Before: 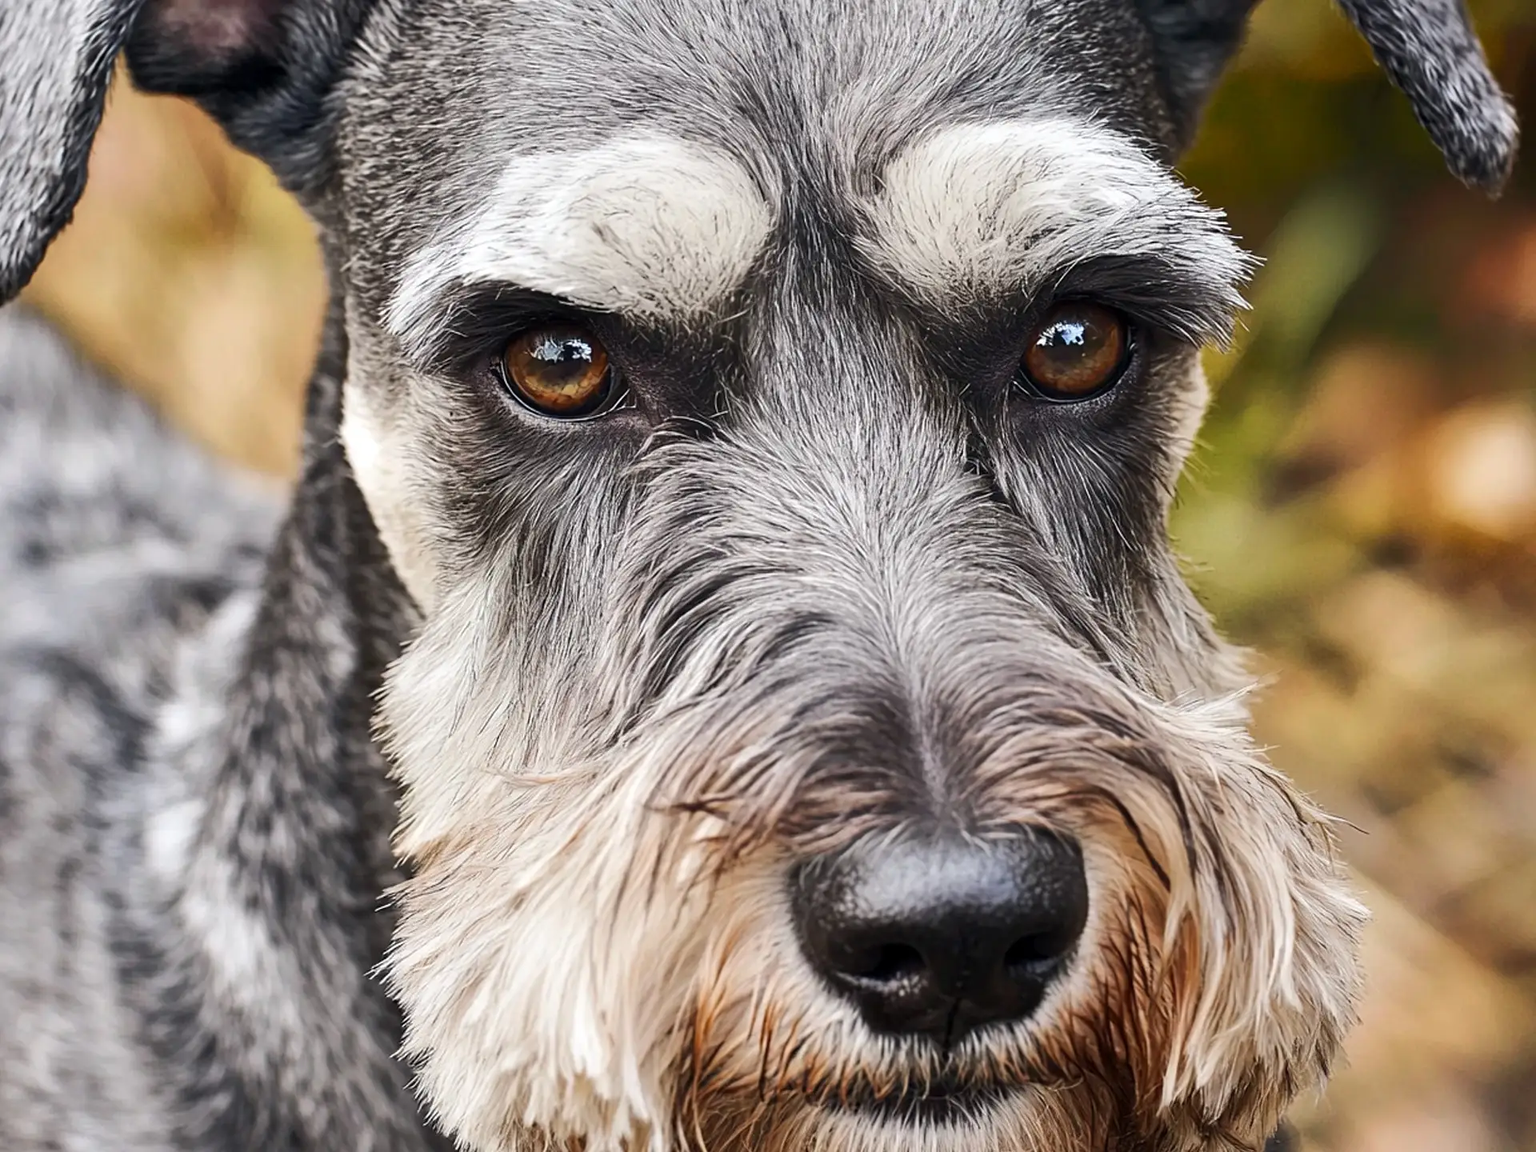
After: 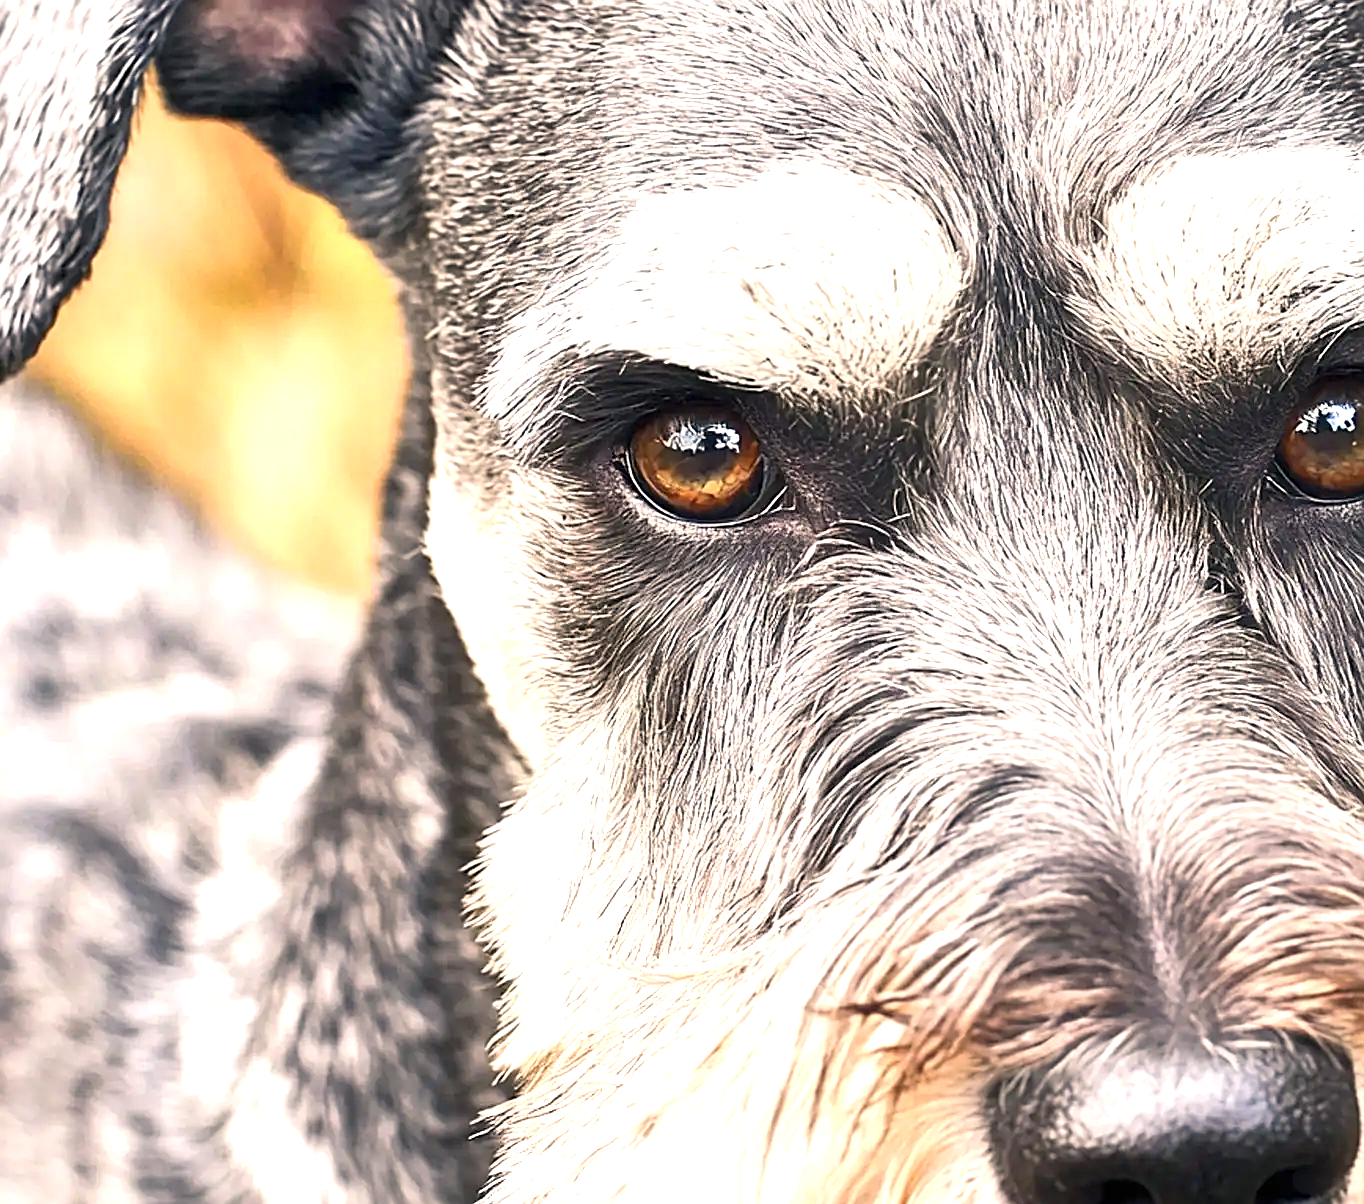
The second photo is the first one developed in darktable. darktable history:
exposure: black level correction 0, exposure 1.104 EV, compensate highlight preservation false
sharpen: radius 1.975
color balance rgb: shadows lift › chroma 1.046%, shadows lift › hue 216.7°, highlights gain › chroma 3.031%, highlights gain › hue 60.28°, perceptual saturation grading › global saturation 0.803%
crop: right 28.913%, bottom 16.372%
